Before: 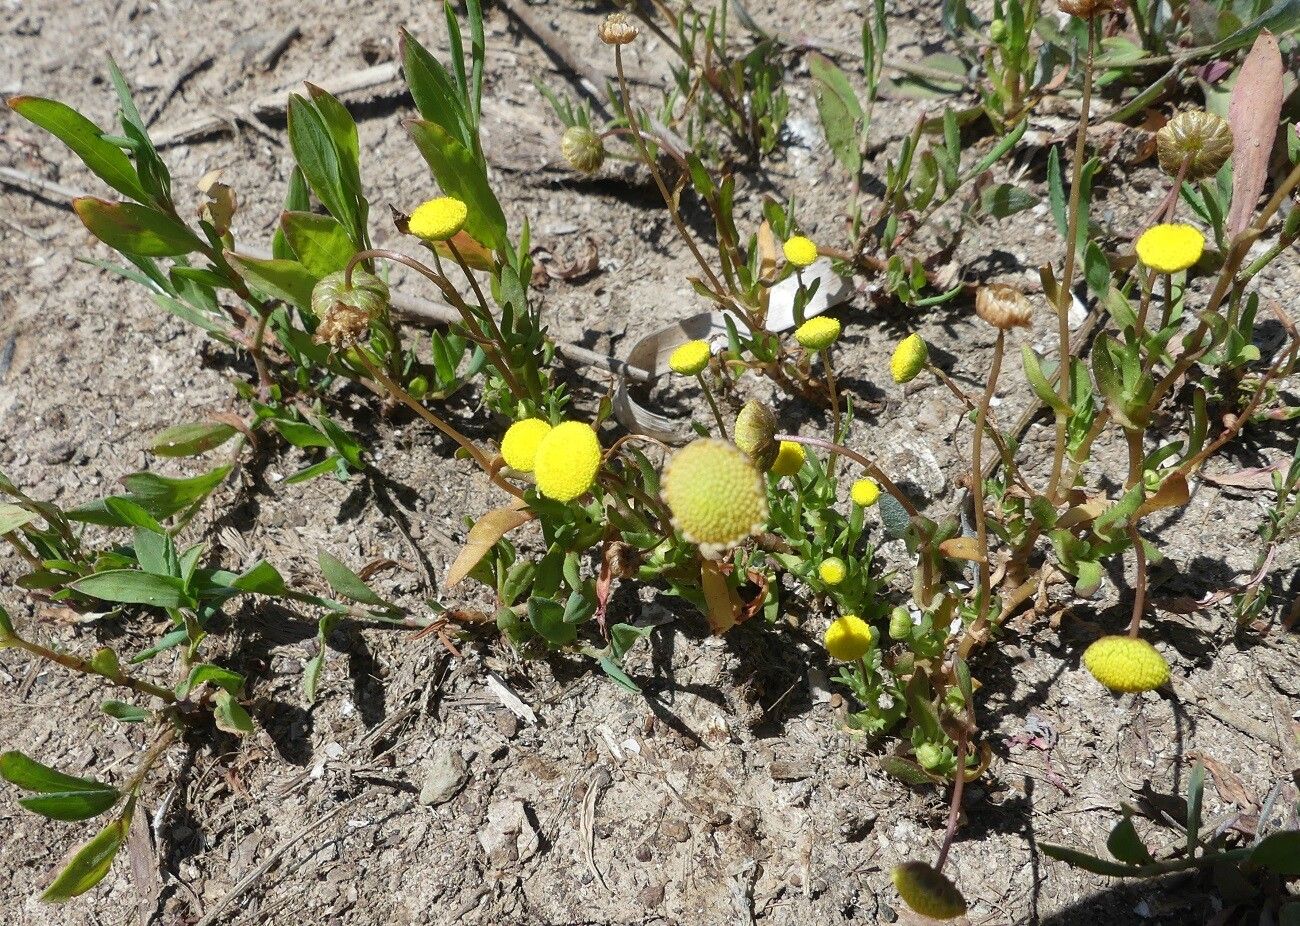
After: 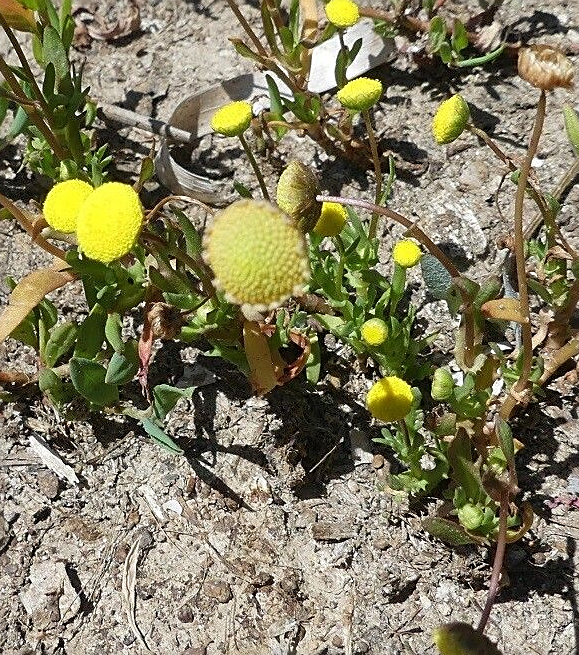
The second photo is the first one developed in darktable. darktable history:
sharpen: on, module defaults
crop: left 35.272%, top 25.862%, right 20.151%, bottom 3.373%
